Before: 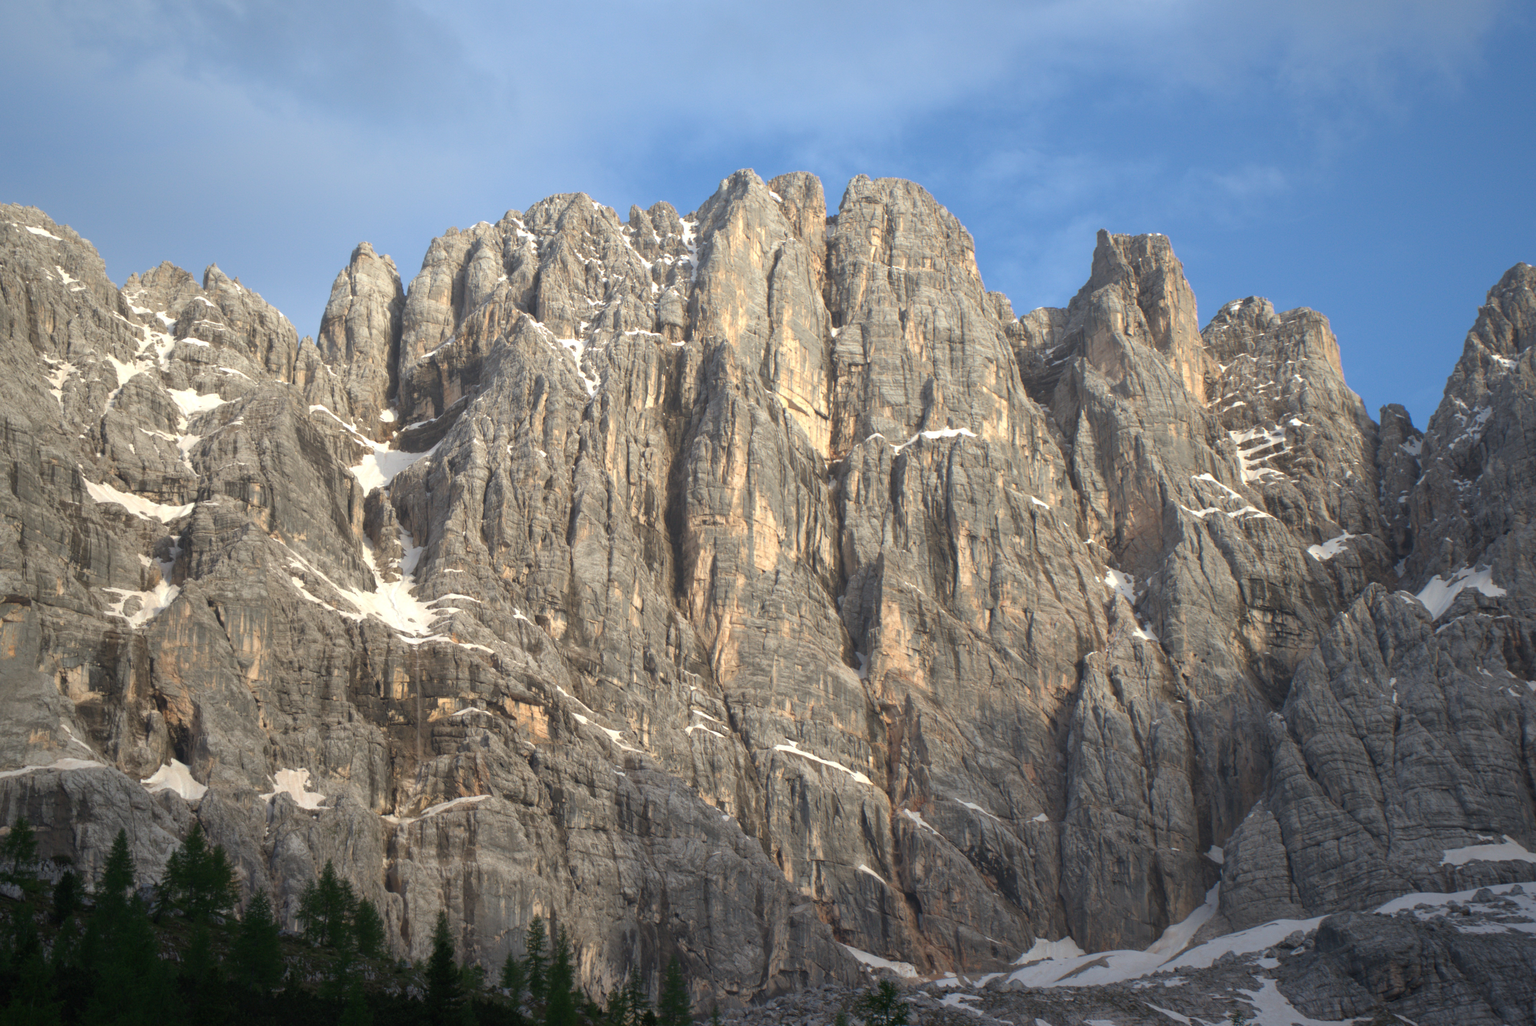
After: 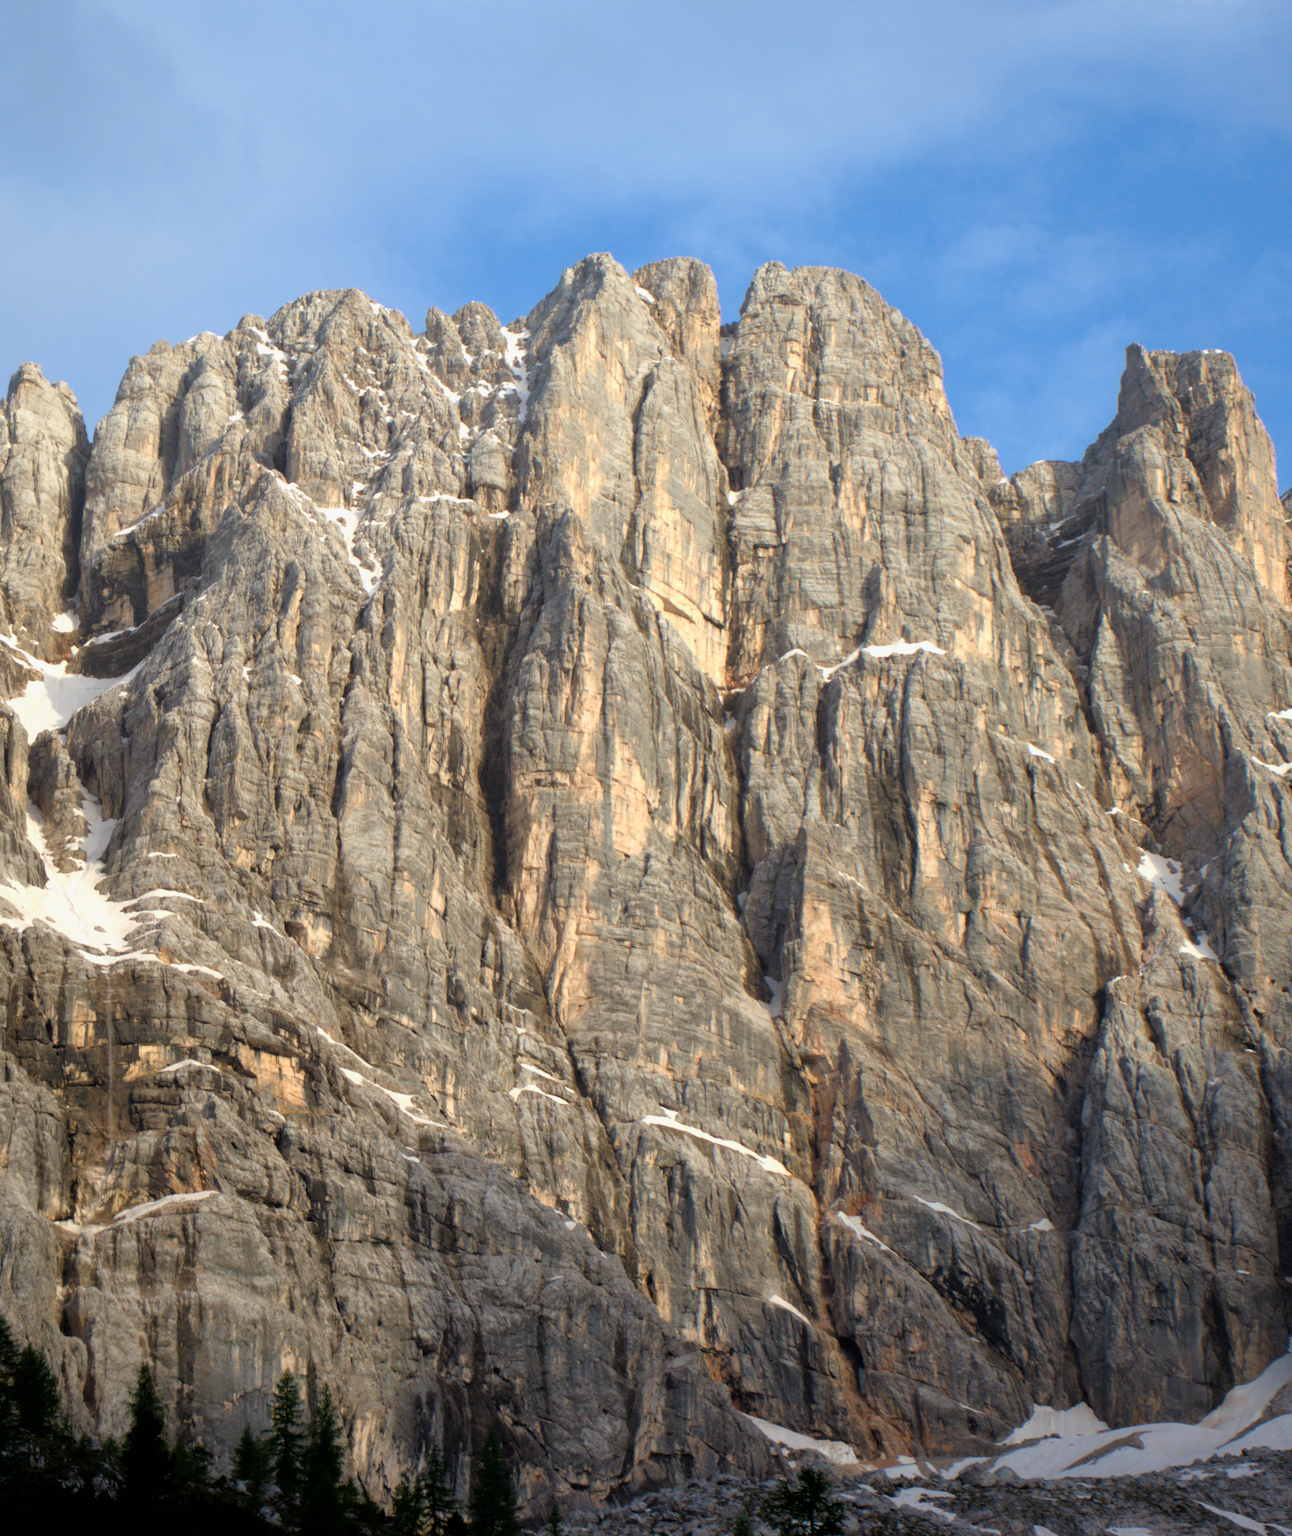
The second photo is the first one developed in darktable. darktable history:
crop and rotate: left 22.485%, right 21.298%
filmic rgb: black relative exposure -4.91 EV, white relative exposure 2.83 EV, hardness 3.69
color balance rgb: perceptual saturation grading › global saturation 20%, perceptual saturation grading › highlights -25.003%, perceptual saturation grading › shadows 49.761%, global vibrance 20%
